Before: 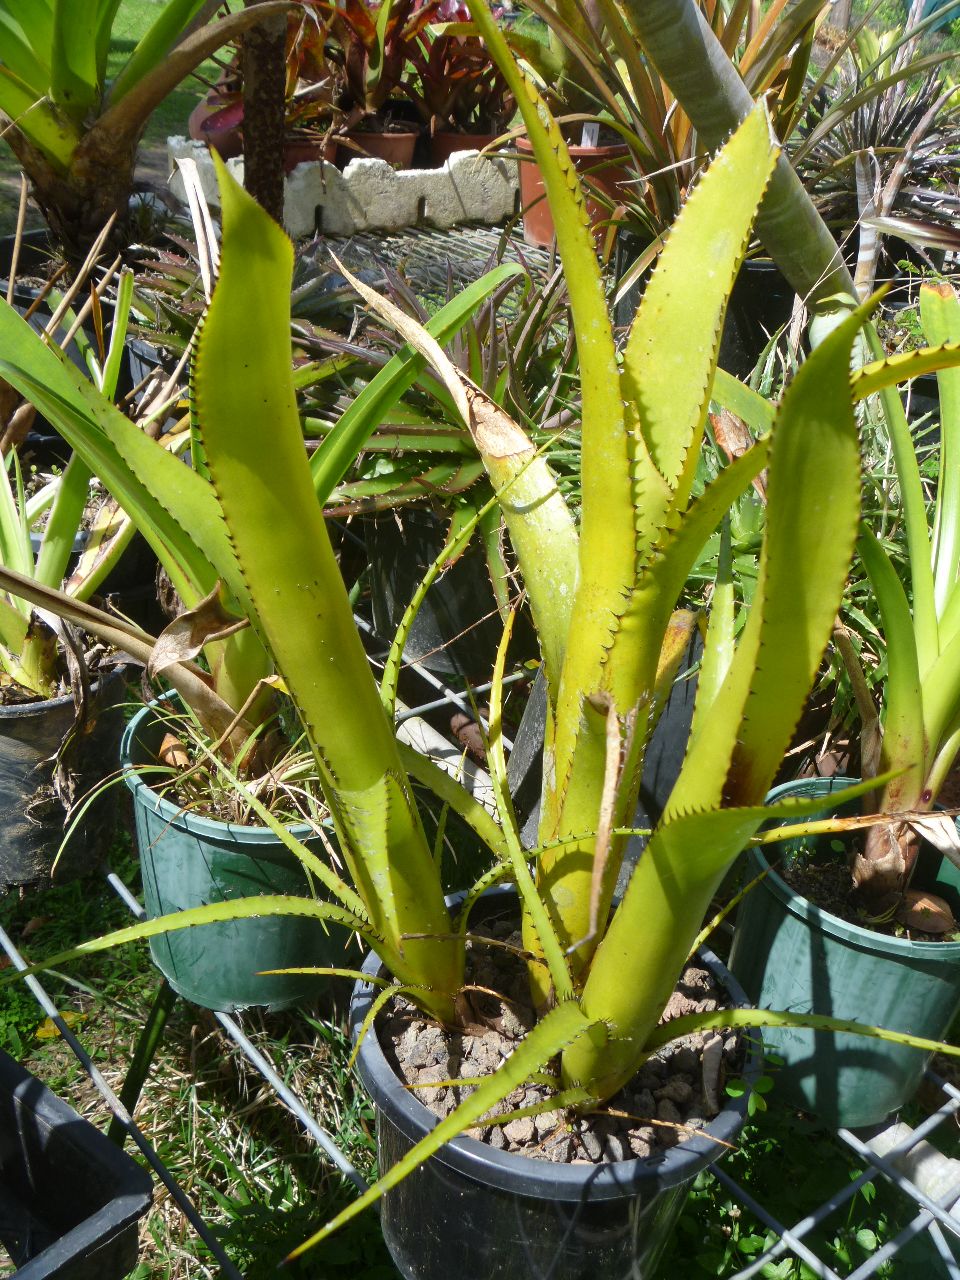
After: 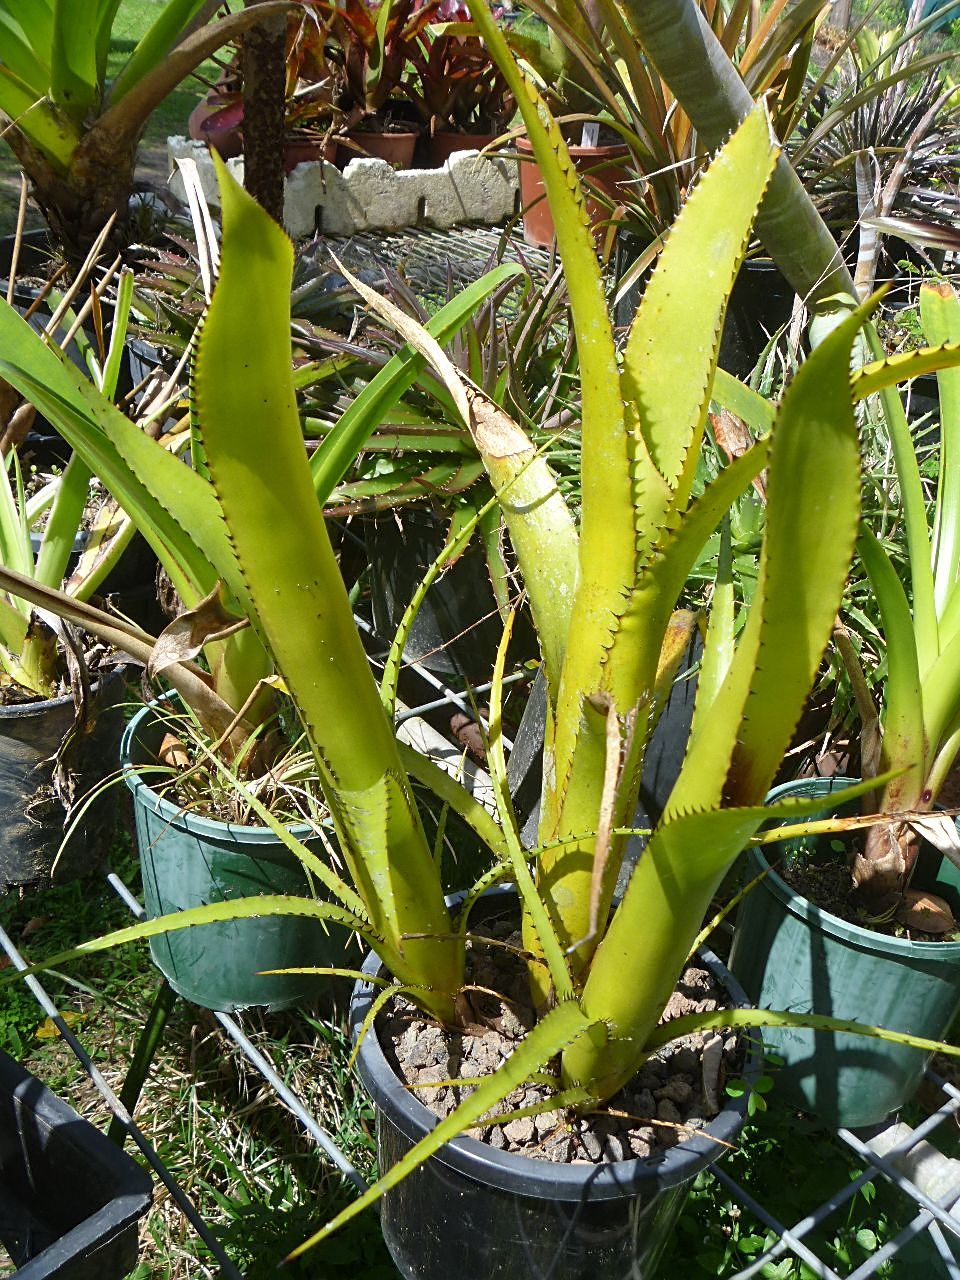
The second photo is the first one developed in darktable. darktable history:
shadows and highlights: radius 330.06, shadows 53.66, highlights -98.51, compress 94.21%, soften with gaussian
sharpen: on, module defaults
